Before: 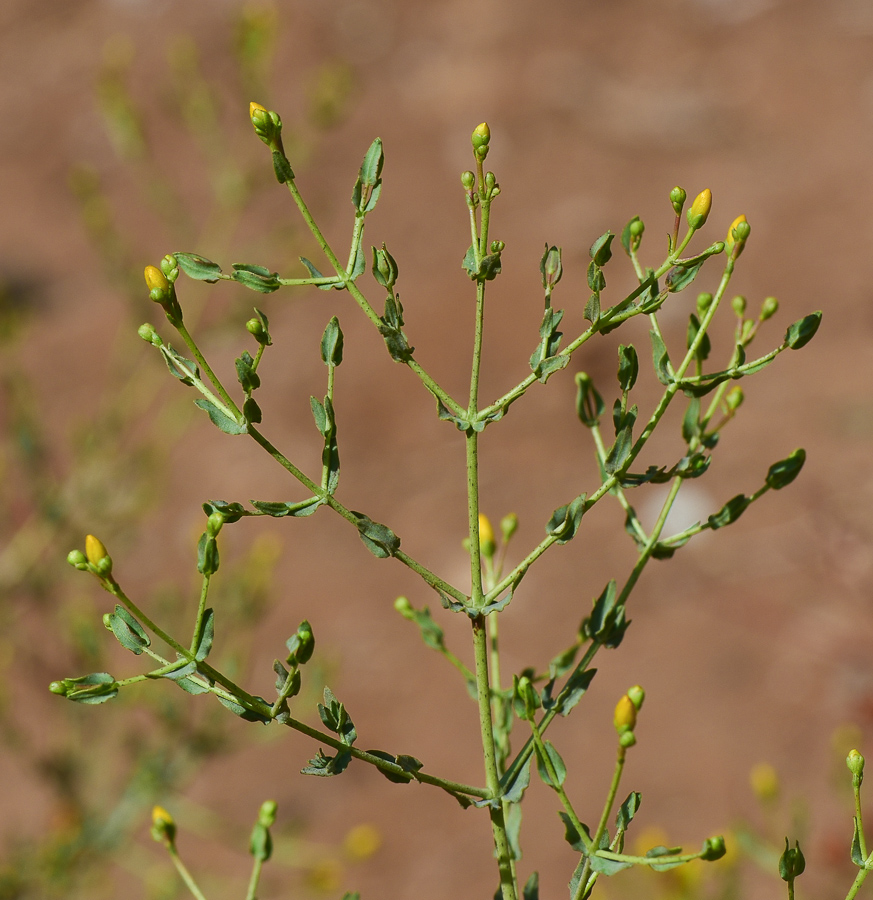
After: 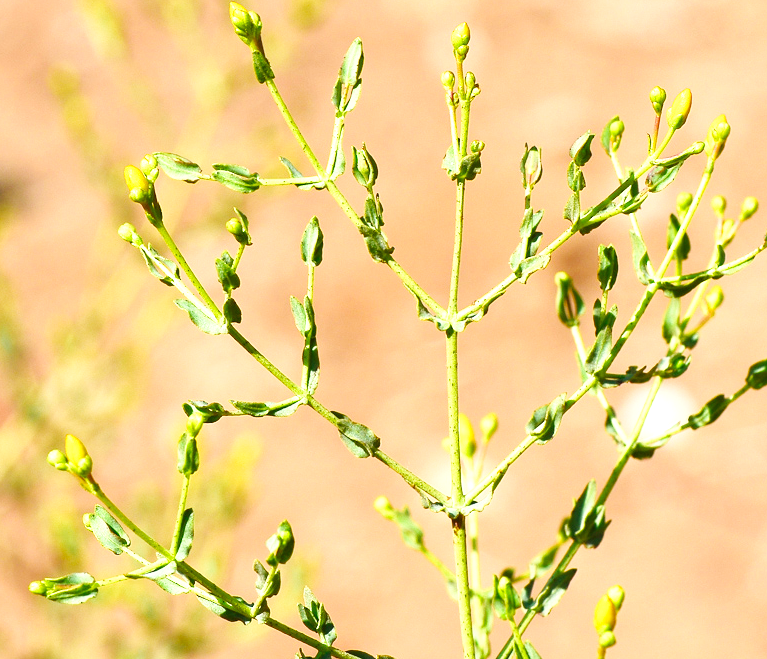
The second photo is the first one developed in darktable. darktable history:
color correction: highlights a* 0.665, highlights b* 2.79, saturation 1.09
levels: levels [0, 0.492, 0.984]
crop and rotate: left 2.382%, top 11.163%, right 9.733%, bottom 15.552%
exposure: black level correction 0, exposure 1.443 EV, compensate exposure bias true, compensate highlight preservation false
base curve: curves: ch0 [(0, 0) (0.032, 0.025) (0.121, 0.166) (0.206, 0.329) (0.605, 0.79) (1, 1)], preserve colors none
